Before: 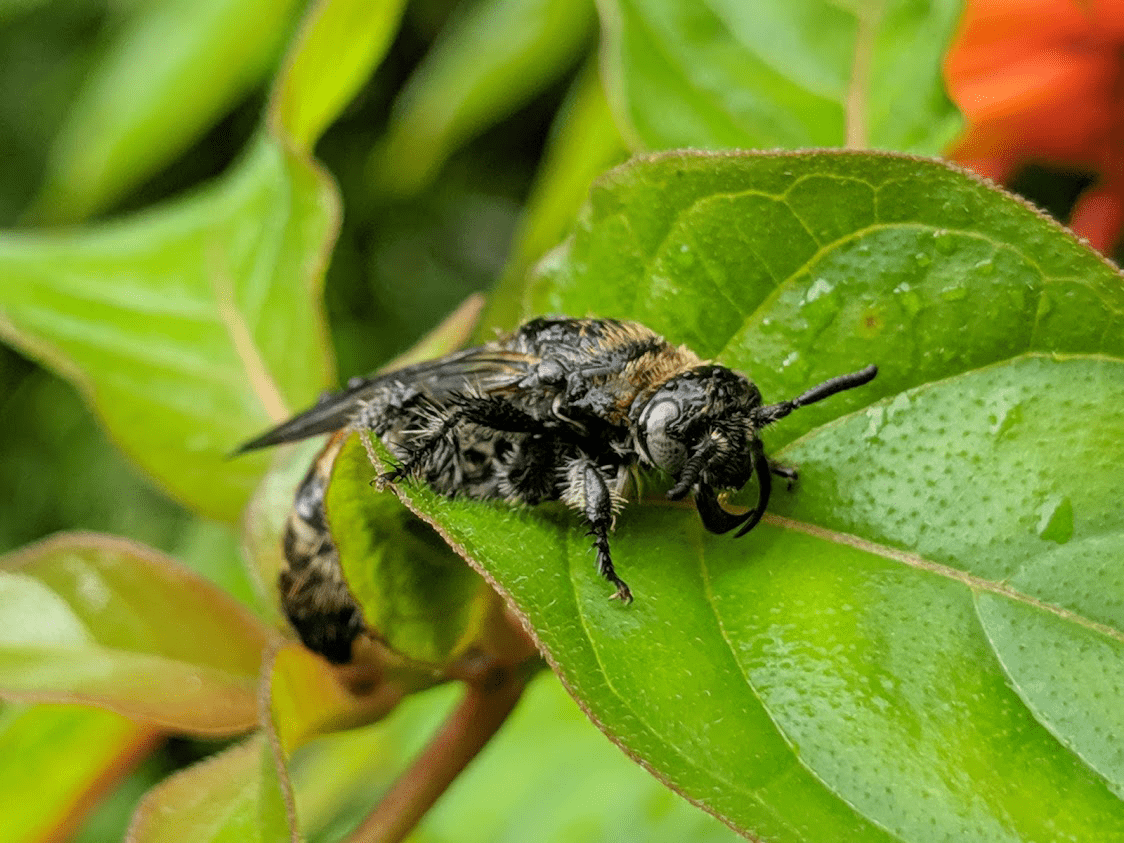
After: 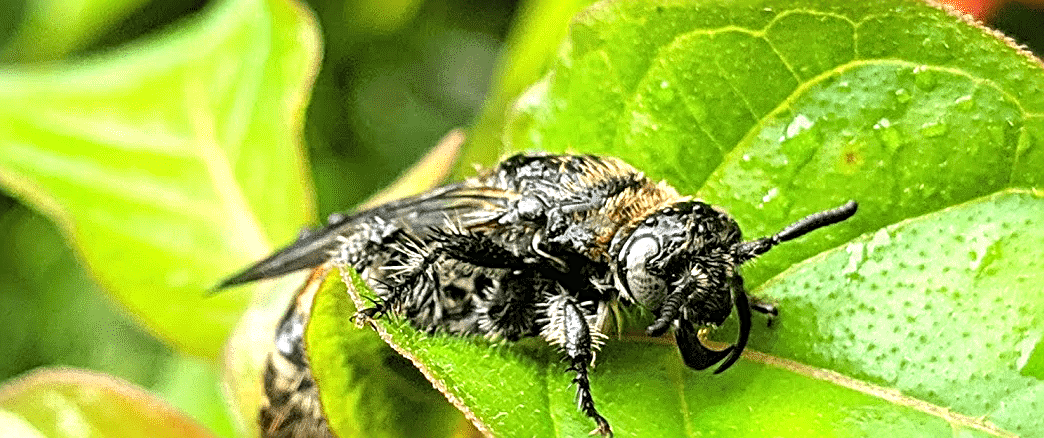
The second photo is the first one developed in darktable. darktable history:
exposure: exposure 1.093 EV, compensate highlight preservation false
sharpen: radius 2.564, amount 0.689
color correction: highlights b* 0.041
crop: left 1.804%, top 19.548%, right 5.226%, bottom 28.39%
